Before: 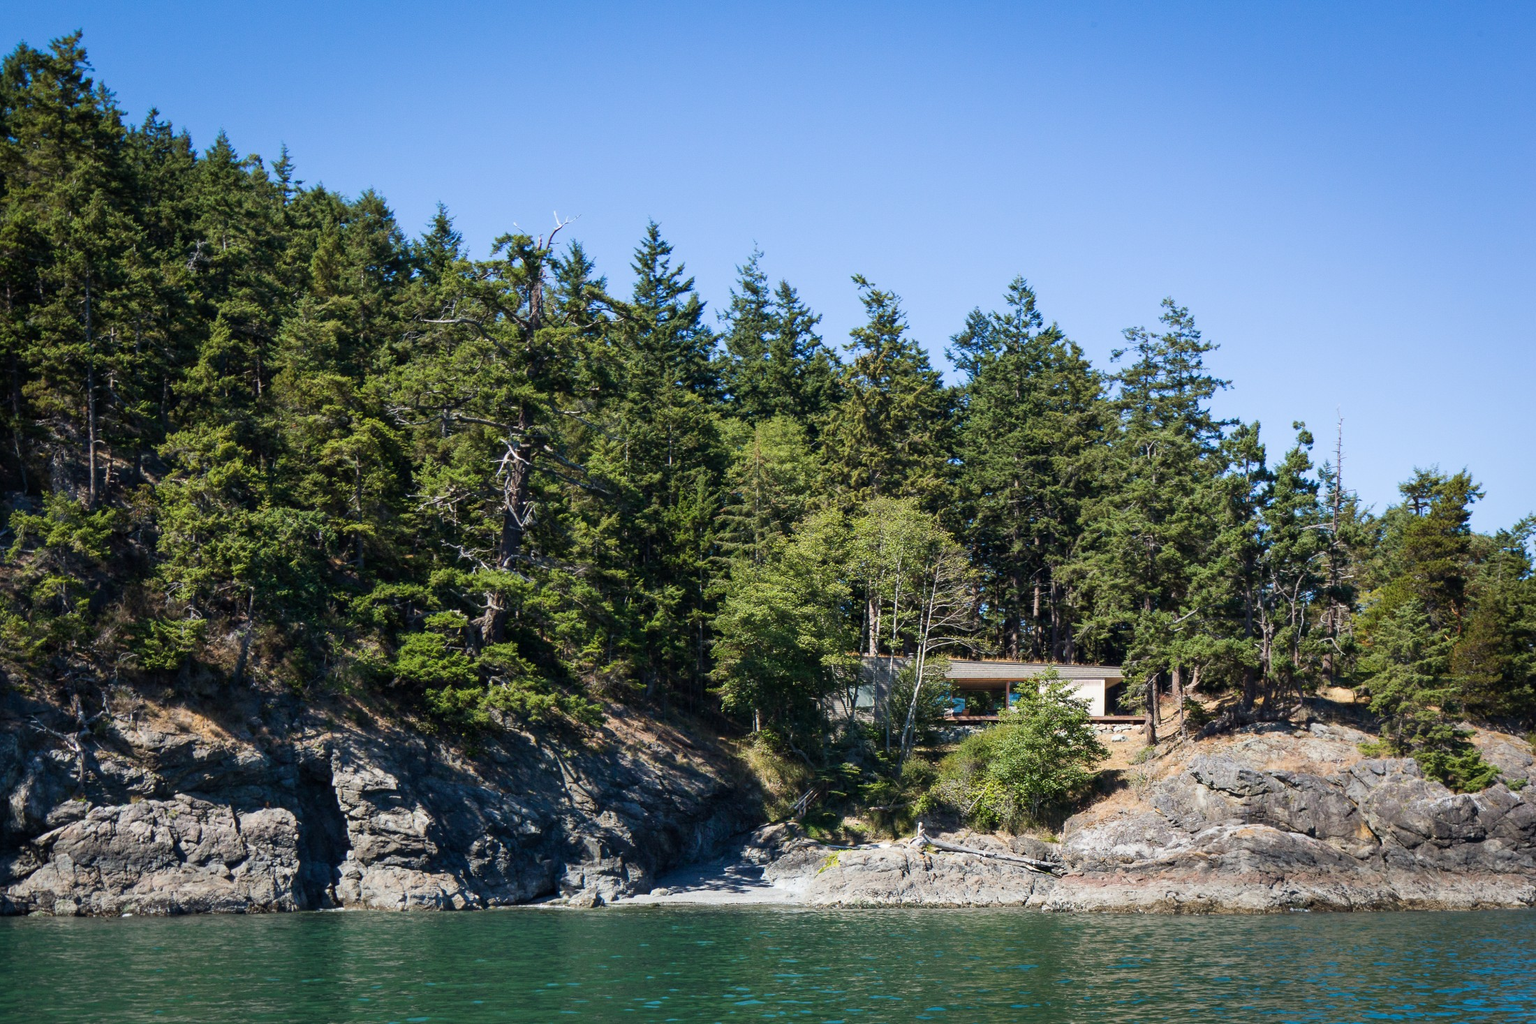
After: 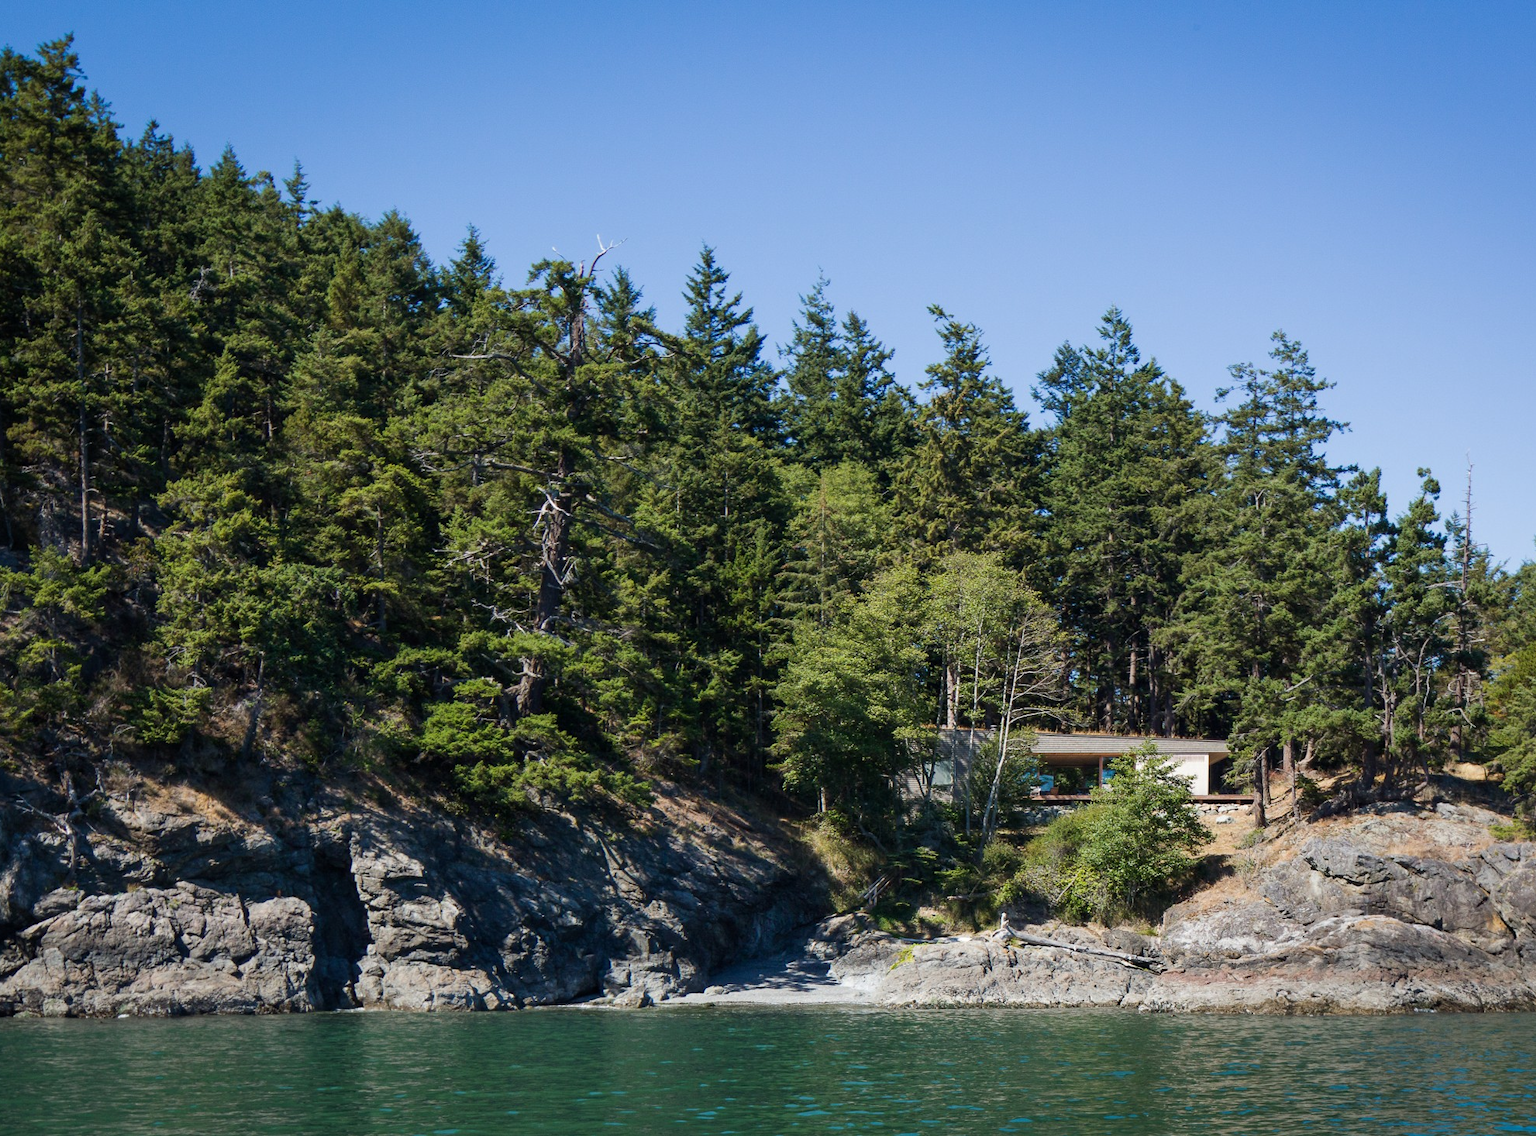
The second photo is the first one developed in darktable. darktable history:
crop and rotate: left 1.088%, right 8.807%
base curve: curves: ch0 [(0, 0) (0.74, 0.67) (1, 1)]
